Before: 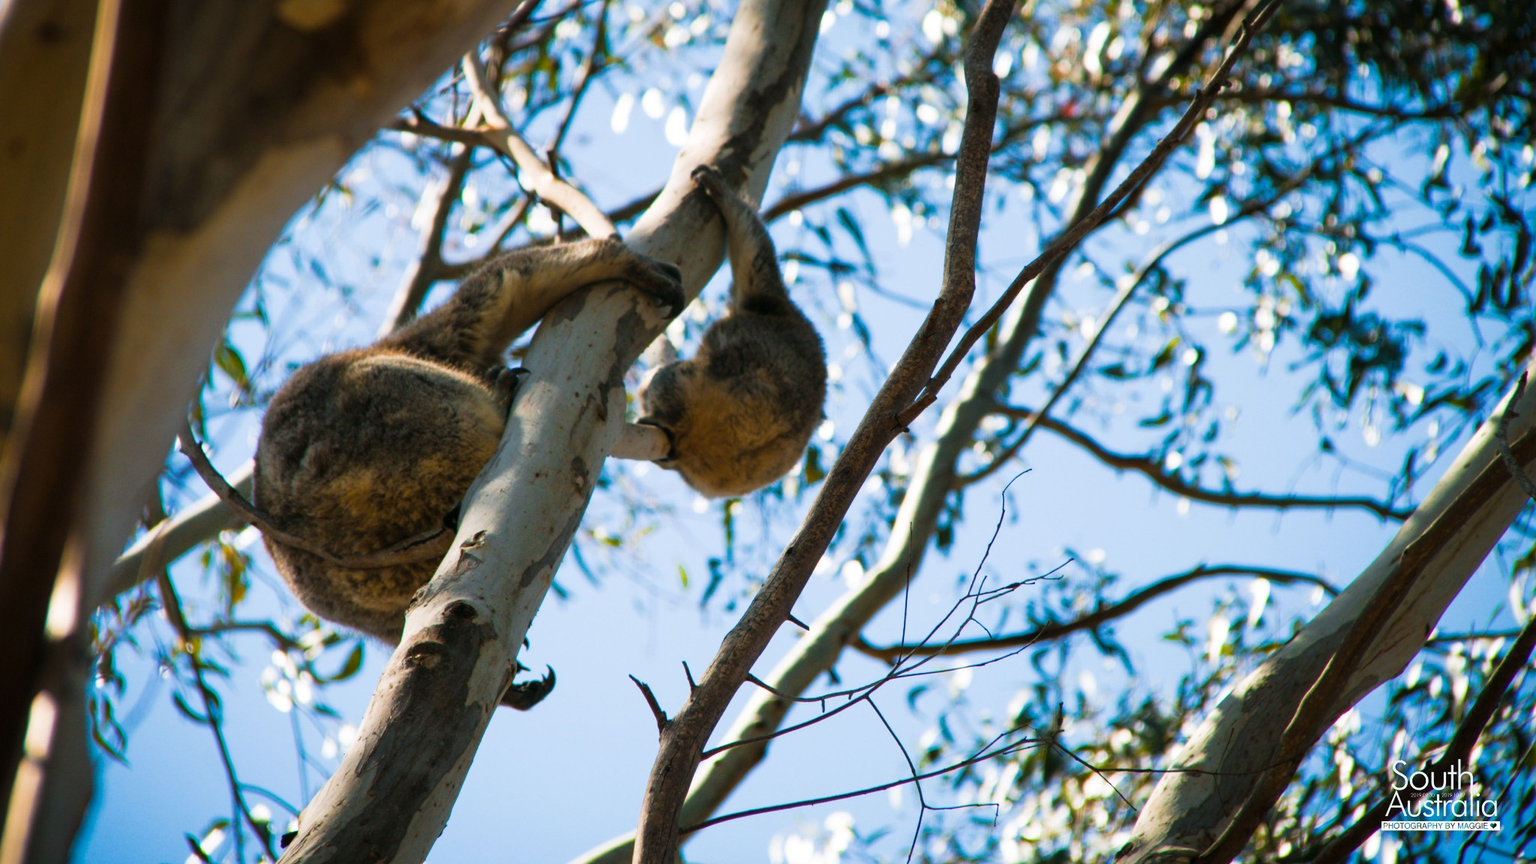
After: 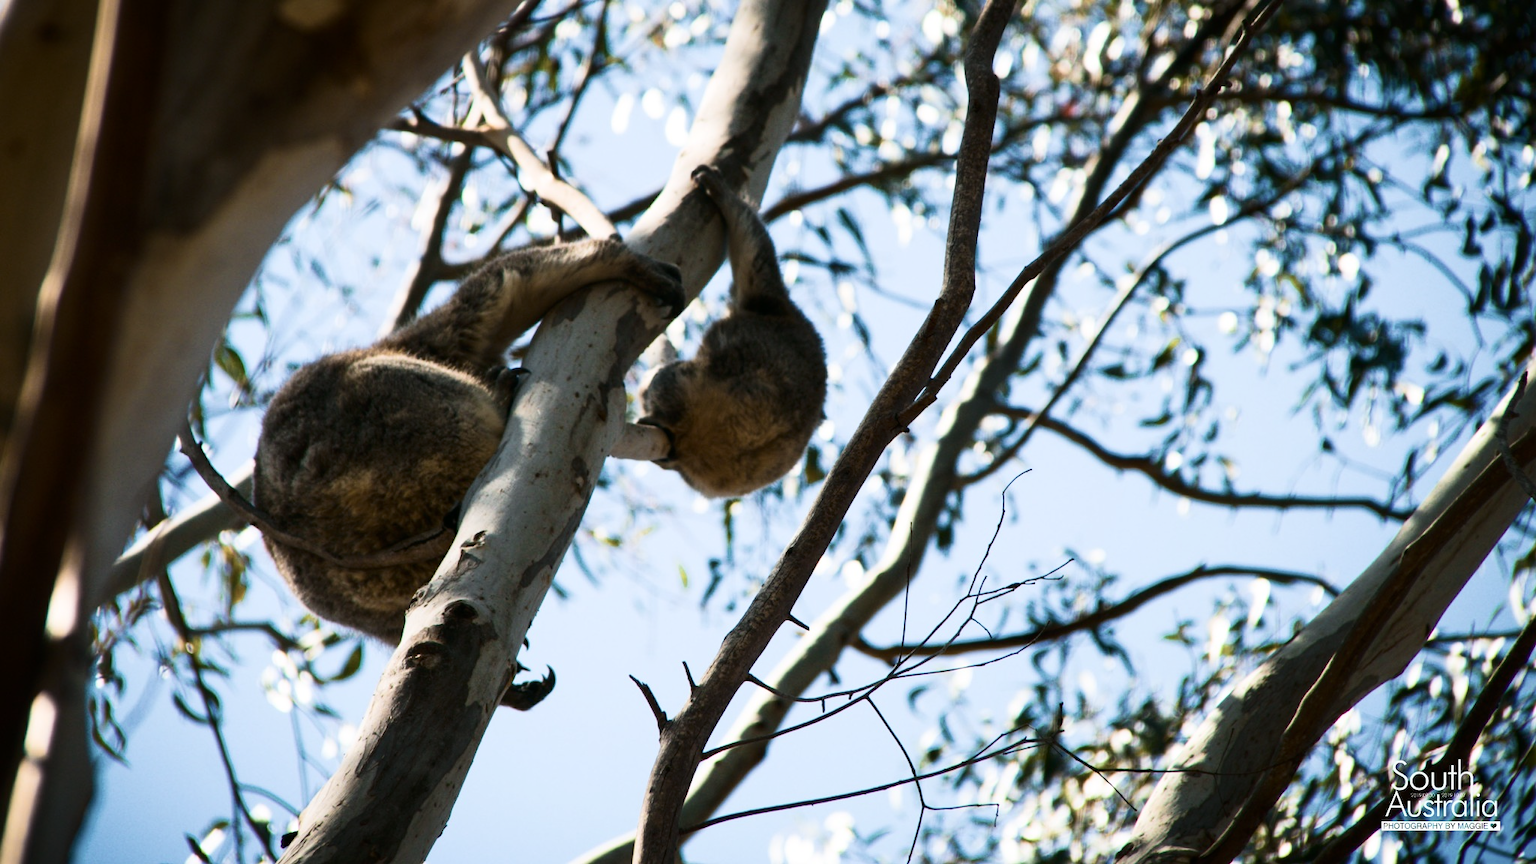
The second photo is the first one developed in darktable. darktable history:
contrast brightness saturation: contrast 0.246, saturation -0.319
